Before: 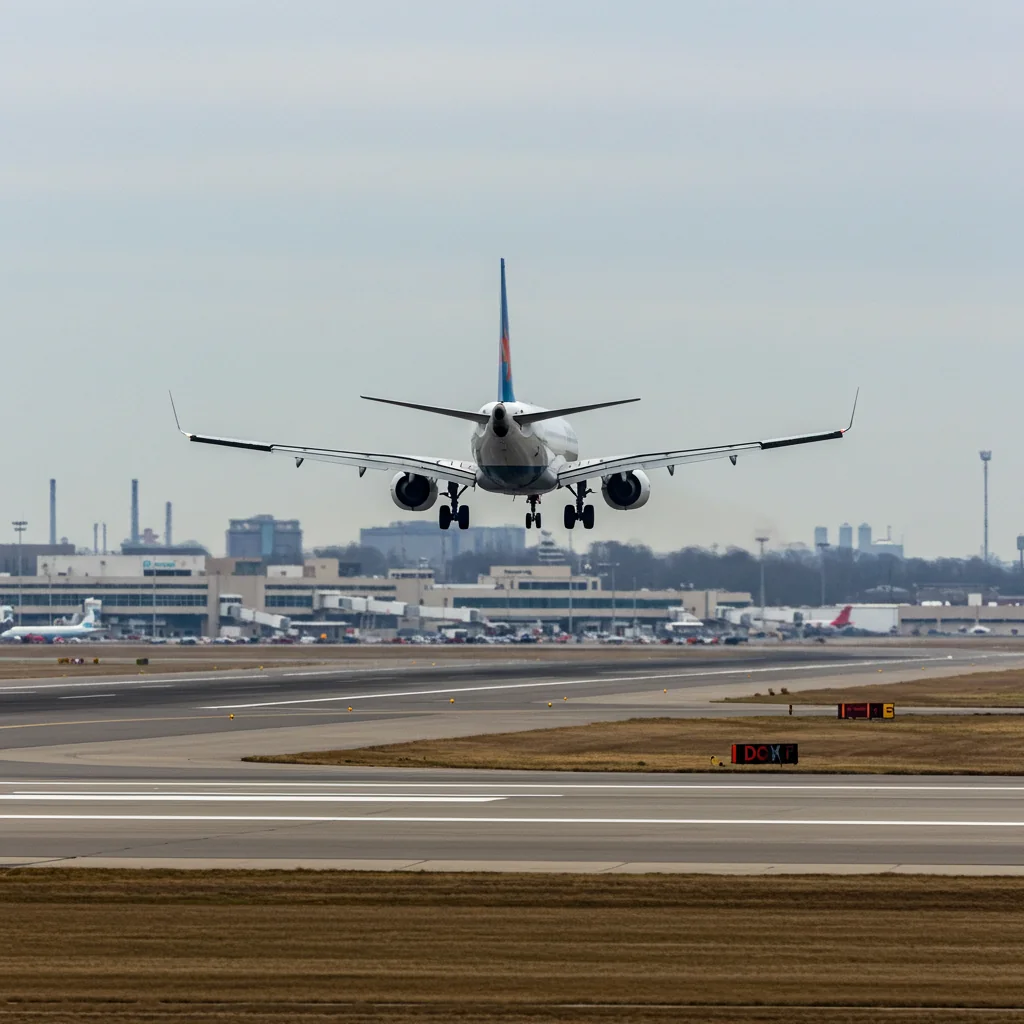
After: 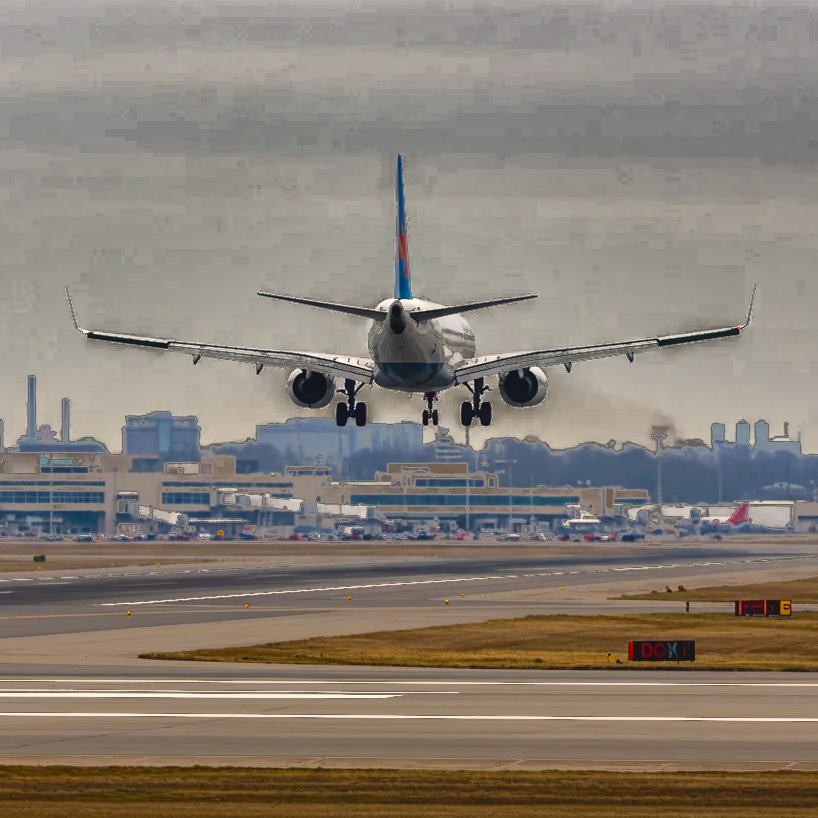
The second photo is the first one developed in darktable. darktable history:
color balance rgb: shadows lift › chroma 2%, shadows lift › hue 247.2°, power › chroma 0.3%, power › hue 25.2°, highlights gain › chroma 3%, highlights gain › hue 60°, global offset › luminance 0.75%, perceptual saturation grading › global saturation 20%, perceptual saturation grading › highlights -20%, perceptual saturation grading › shadows 30%, global vibrance 20%
fill light: exposure -0.73 EV, center 0.69, width 2.2
shadows and highlights: white point adjustment 1, soften with gaussian
white balance: emerald 1
crop and rotate: left 10.071%, top 10.071%, right 10.02%, bottom 10.02%
